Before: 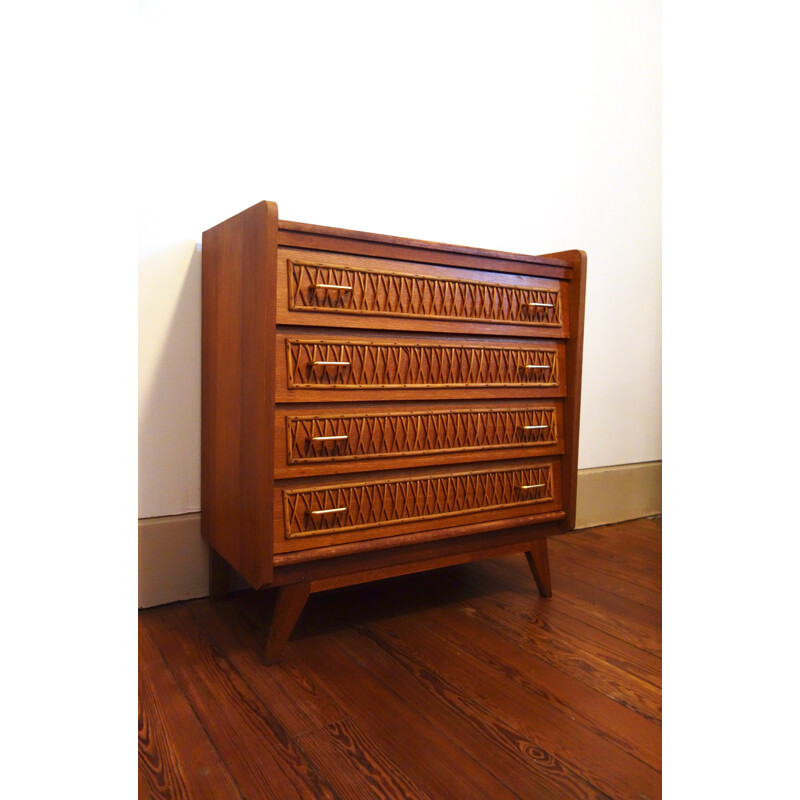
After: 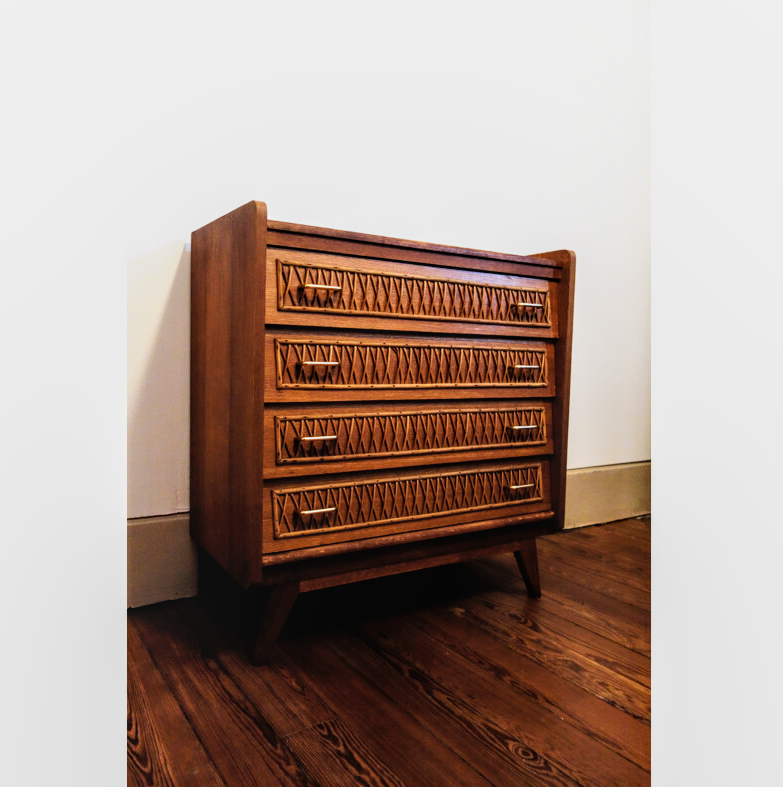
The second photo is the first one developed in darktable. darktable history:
crop and rotate: left 1.491%, right 0.514%, bottom 1.551%
local contrast: on, module defaults
filmic rgb: black relative exposure -5.08 EV, white relative exposure 3.49 EV, threshold 3.01 EV, hardness 3.19, contrast 1.497, highlights saturation mix -49.14%, enable highlight reconstruction true
